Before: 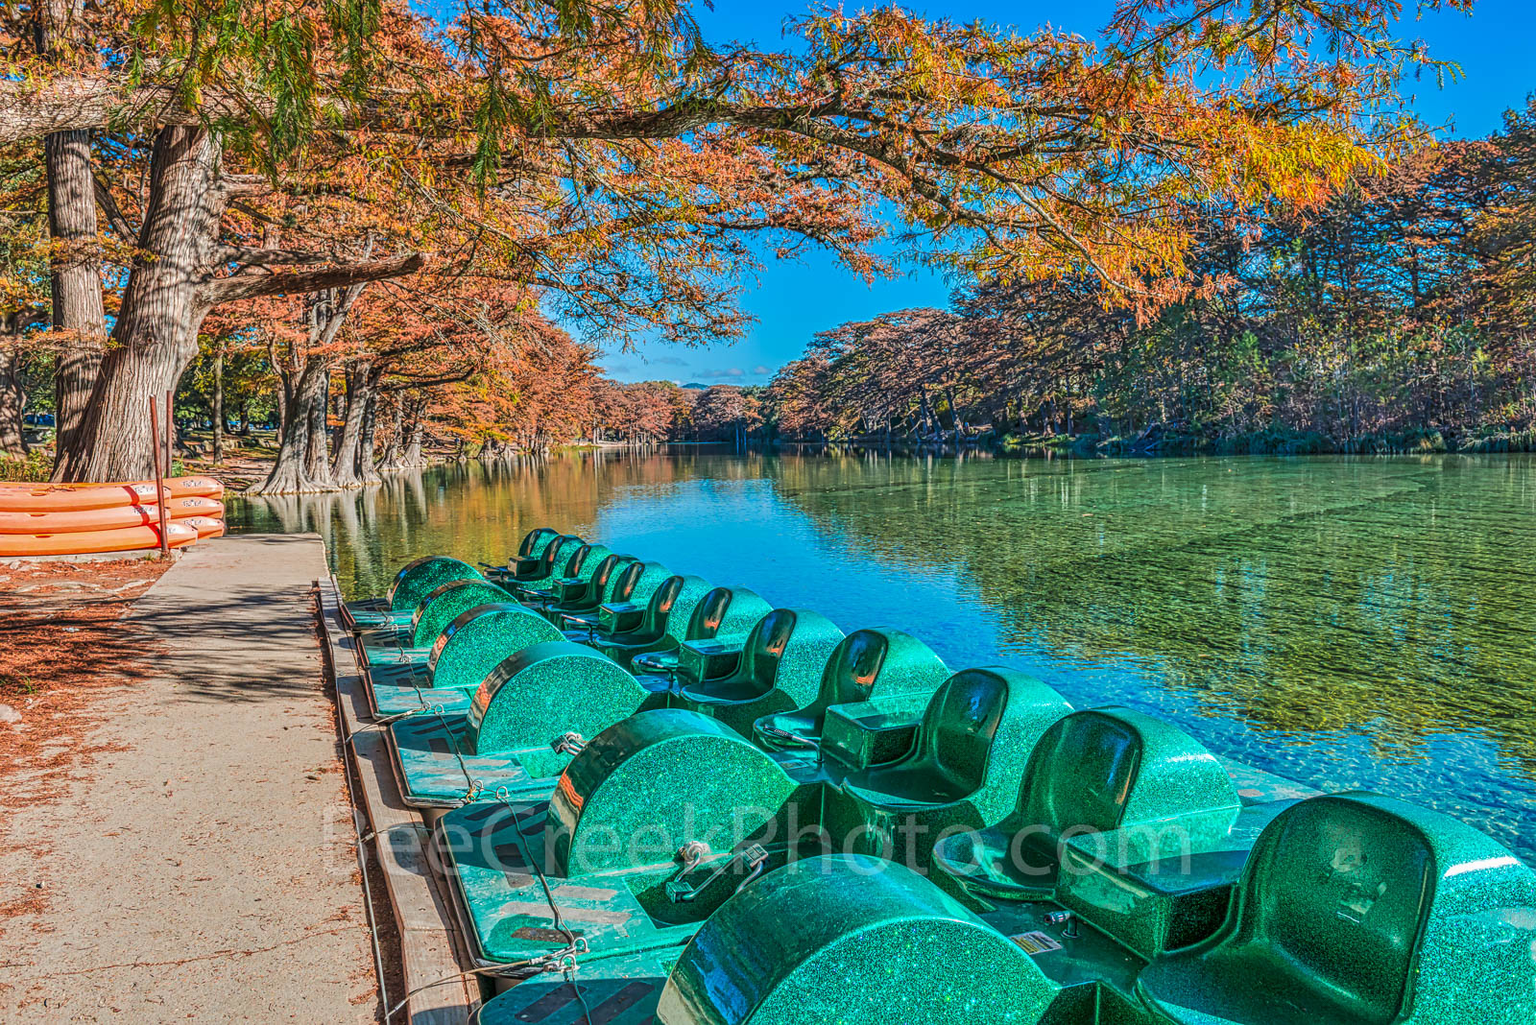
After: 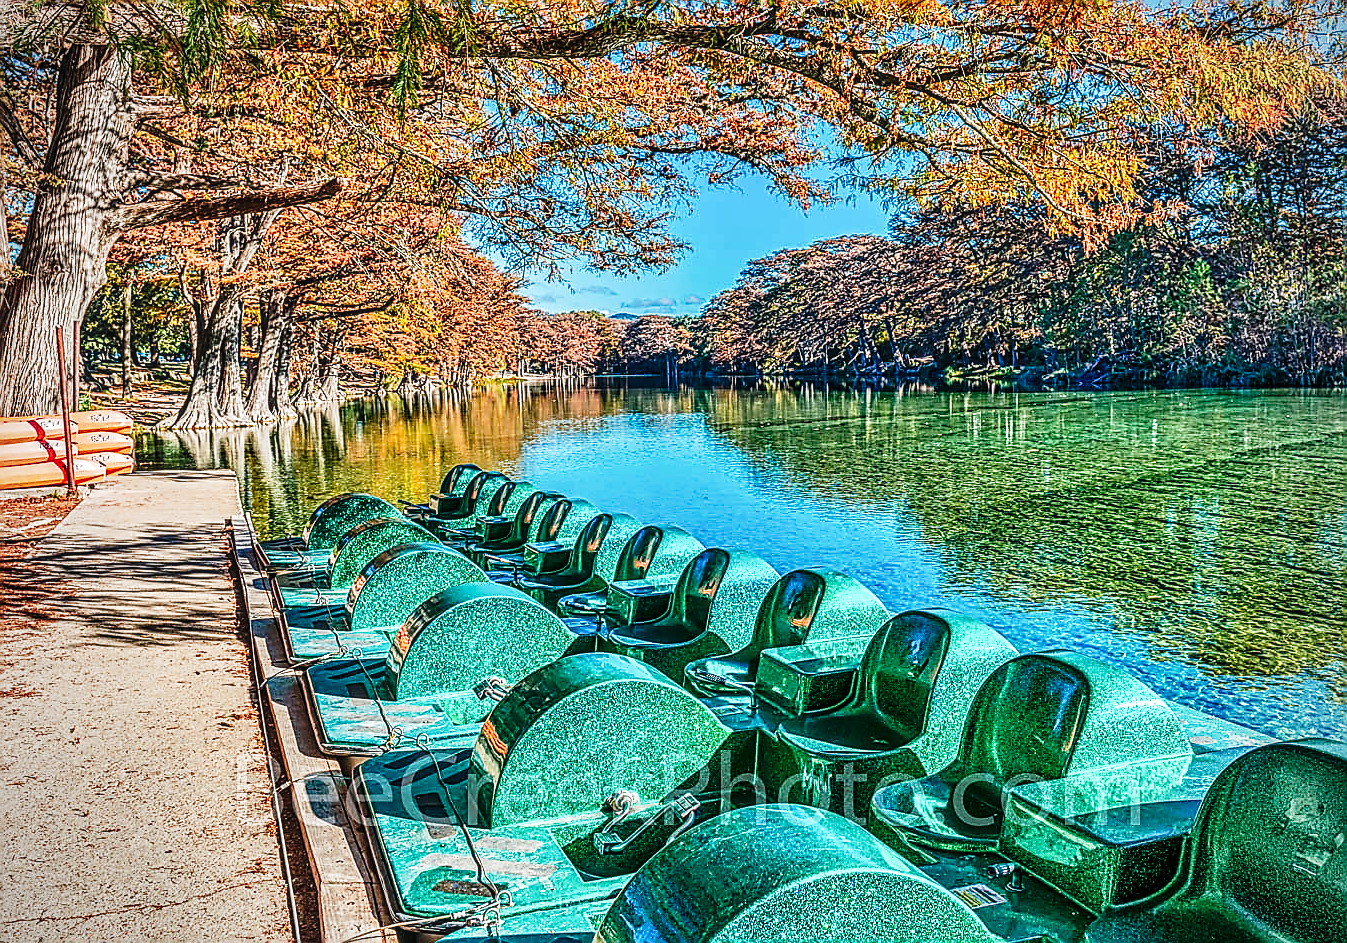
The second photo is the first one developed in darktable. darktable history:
sharpen: radius 1.406, amount 1.26, threshold 0.753
exposure: black level correction 0.001, exposure 0.499 EV, compensate highlight preservation false
contrast brightness saturation: brightness -0.098
shadows and highlights: highlights color adjustment 78.52%, low approximation 0.01, soften with gaussian
tone curve: curves: ch0 [(0, 0.011) (0.053, 0.026) (0.174, 0.115) (0.398, 0.444) (0.673, 0.775) (0.829, 0.906) (0.991, 0.981)]; ch1 [(0, 0) (0.276, 0.206) (0.409, 0.383) (0.473, 0.458) (0.492, 0.501) (0.512, 0.513) (0.54, 0.543) (0.585, 0.617) (0.659, 0.686) (0.78, 0.8) (1, 1)]; ch2 [(0, 0) (0.438, 0.449) (0.473, 0.469) (0.503, 0.5) (0.523, 0.534) (0.562, 0.594) (0.612, 0.635) (0.695, 0.713) (1, 1)], preserve colors none
local contrast: detail 130%
crop: left 6.266%, top 8.055%, right 9.546%, bottom 3.645%
vignetting: fall-off radius 60.95%
